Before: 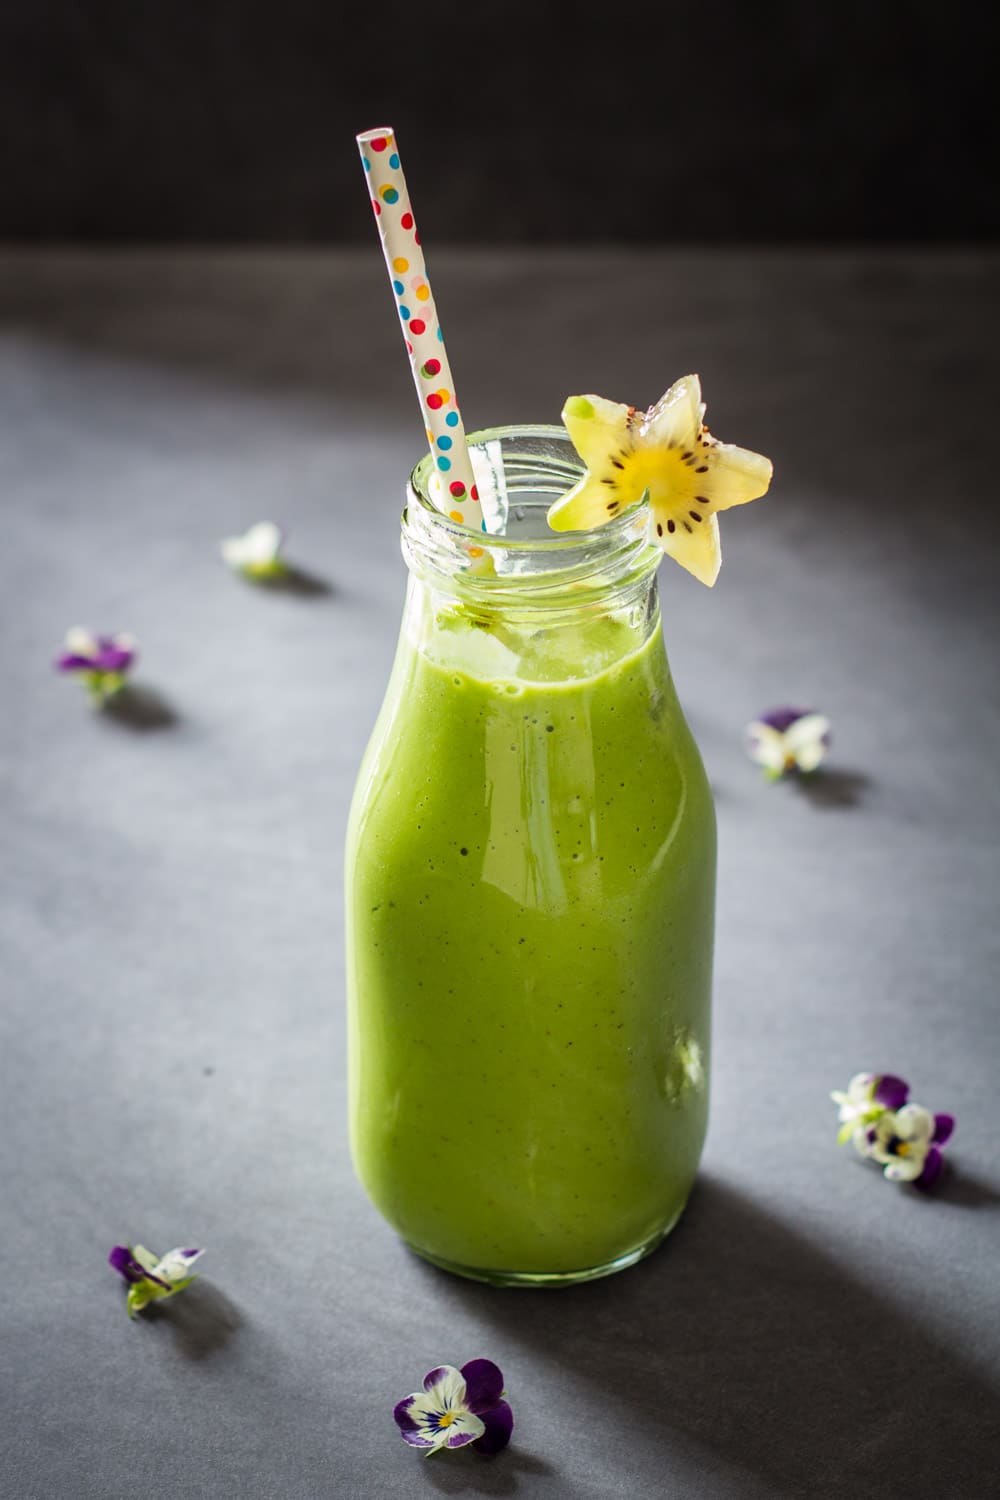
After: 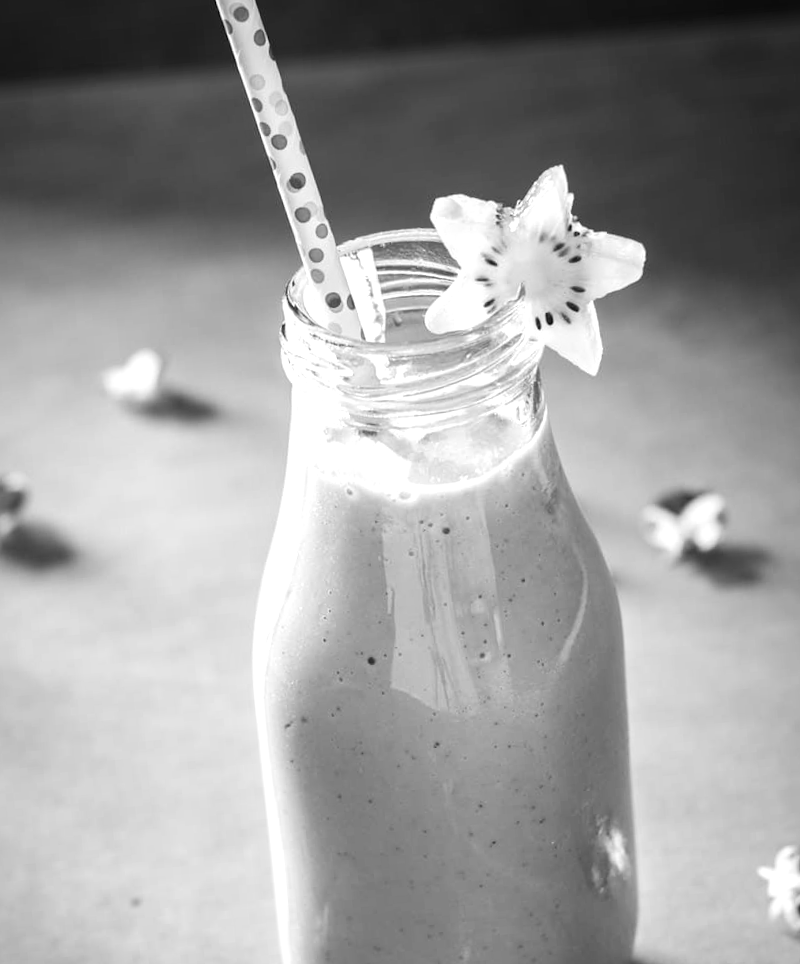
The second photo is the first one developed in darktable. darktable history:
contrast brightness saturation: contrast 0.06, brightness -0.01, saturation -0.23
rotate and perspective: rotation -5°, crop left 0.05, crop right 0.952, crop top 0.11, crop bottom 0.89
monochrome: a -74.22, b 78.2
crop and rotate: left 10.77%, top 5.1%, right 10.41%, bottom 16.76%
exposure: exposure 0.669 EV, compensate highlight preservation false
color correction: highlights a* 17.03, highlights b* 0.205, shadows a* -15.38, shadows b* -14.56, saturation 1.5
